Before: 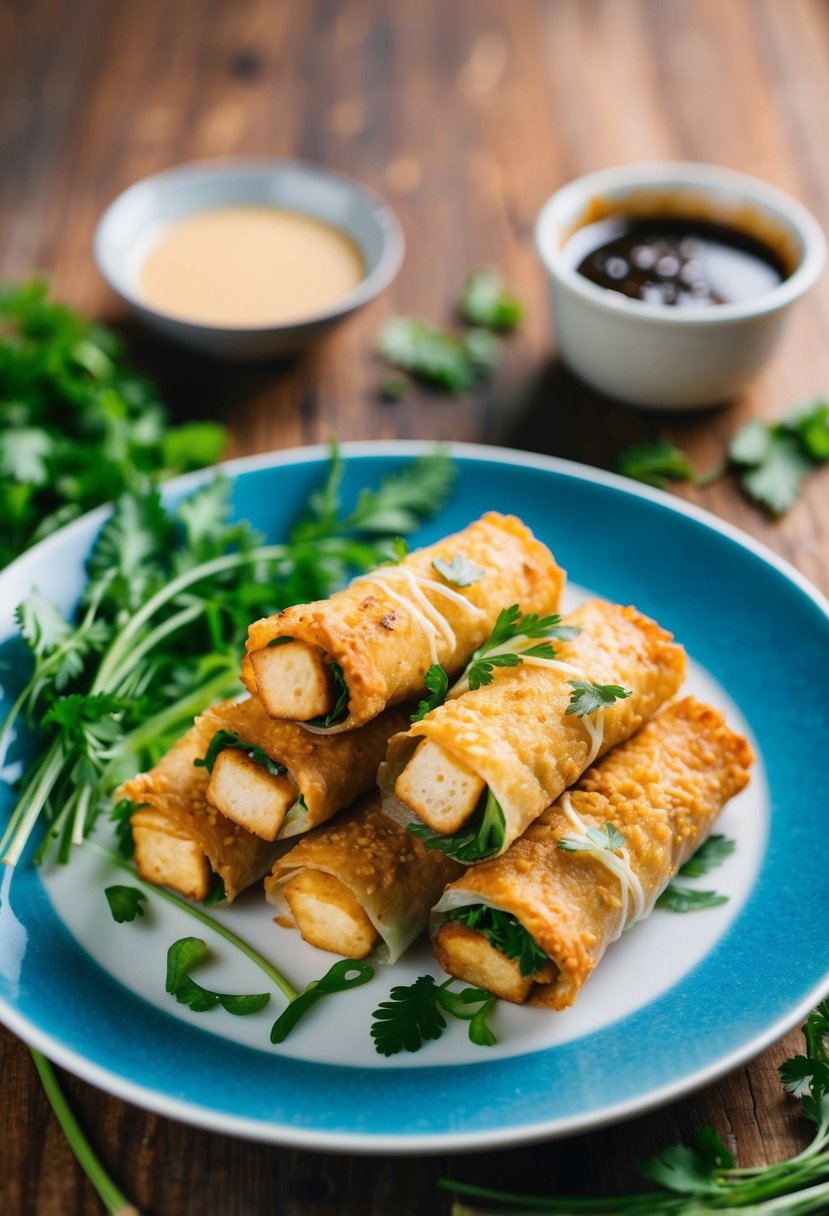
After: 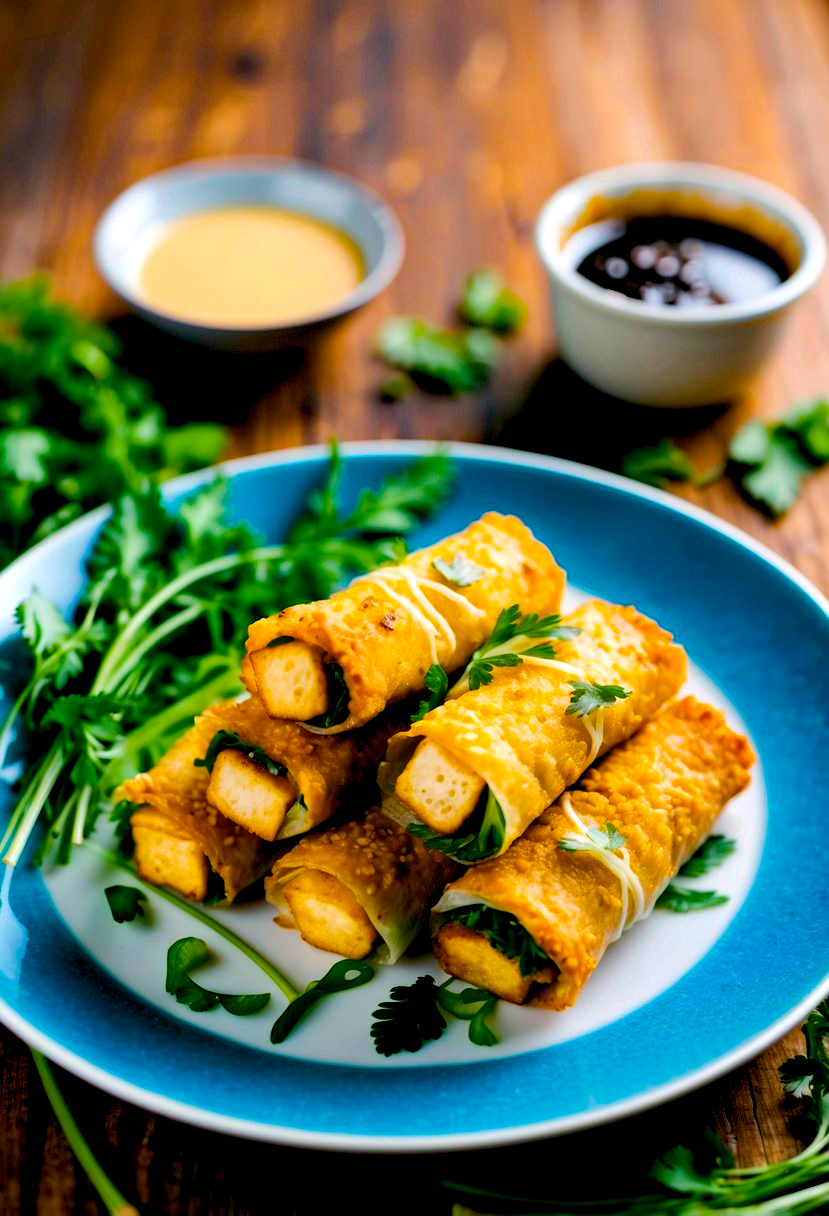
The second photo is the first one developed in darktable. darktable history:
haze removal: strength 0.291, distance 0.249, compatibility mode true, adaptive false
color balance rgb: global offset › luminance -1.444%, linear chroma grading › global chroma 15.27%, perceptual saturation grading › global saturation 25.623%, perceptual brilliance grading › highlights 7.197%, perceptual brilliance grading › mid-tones 18.094%, perceptual brilliance grading › shadows -5.569%
